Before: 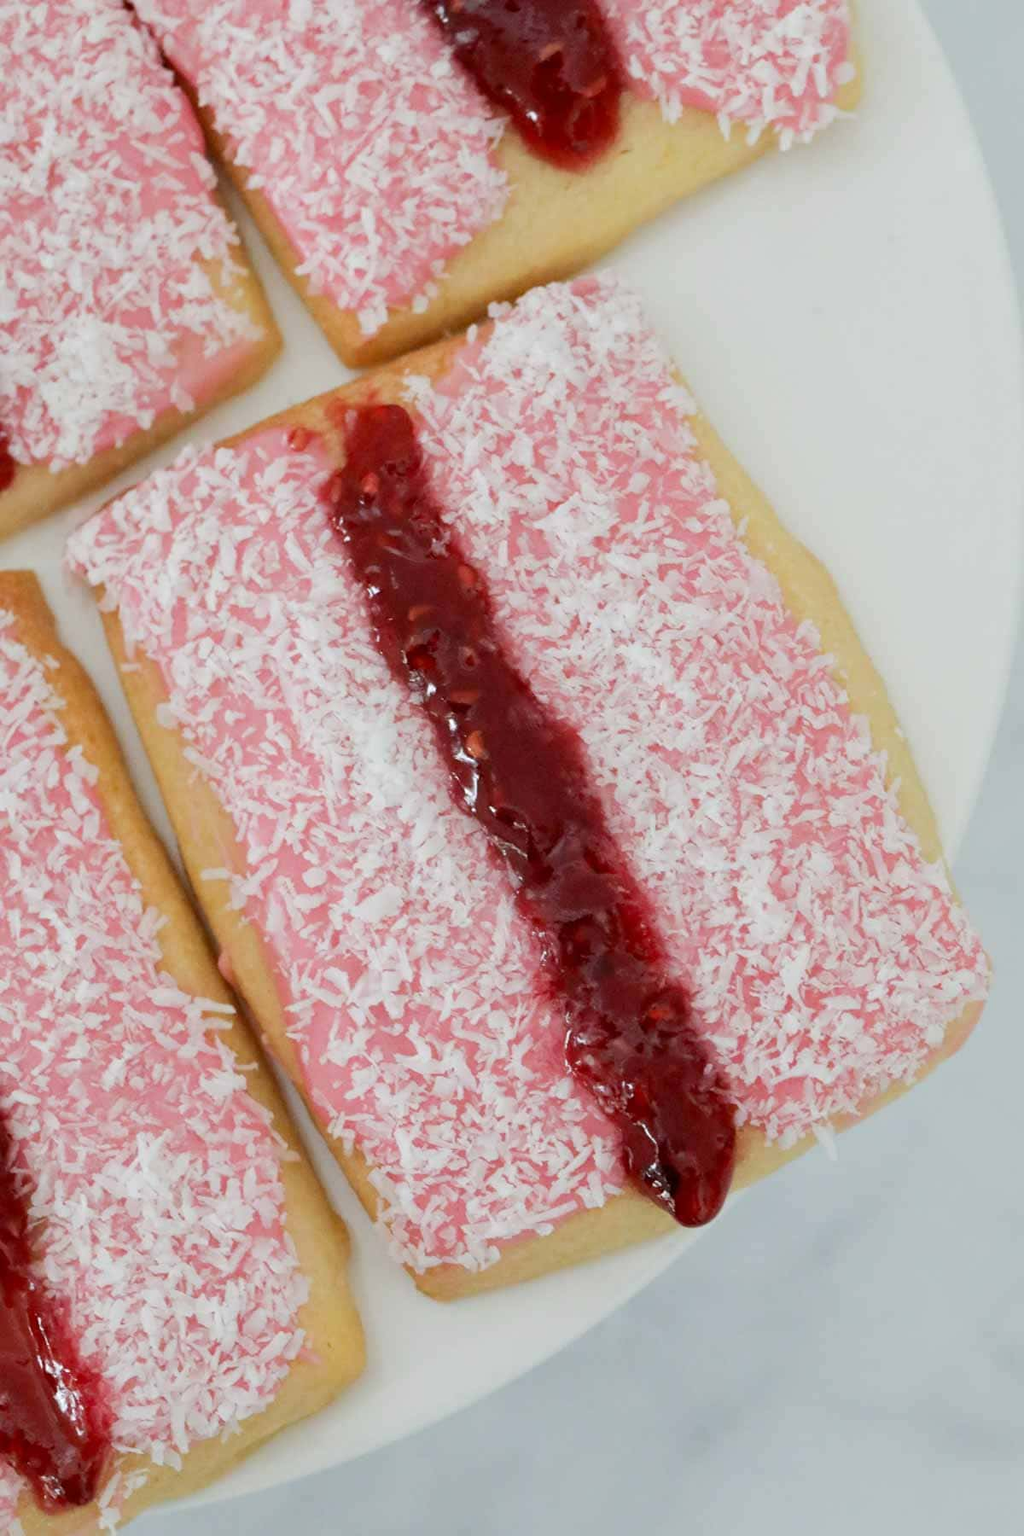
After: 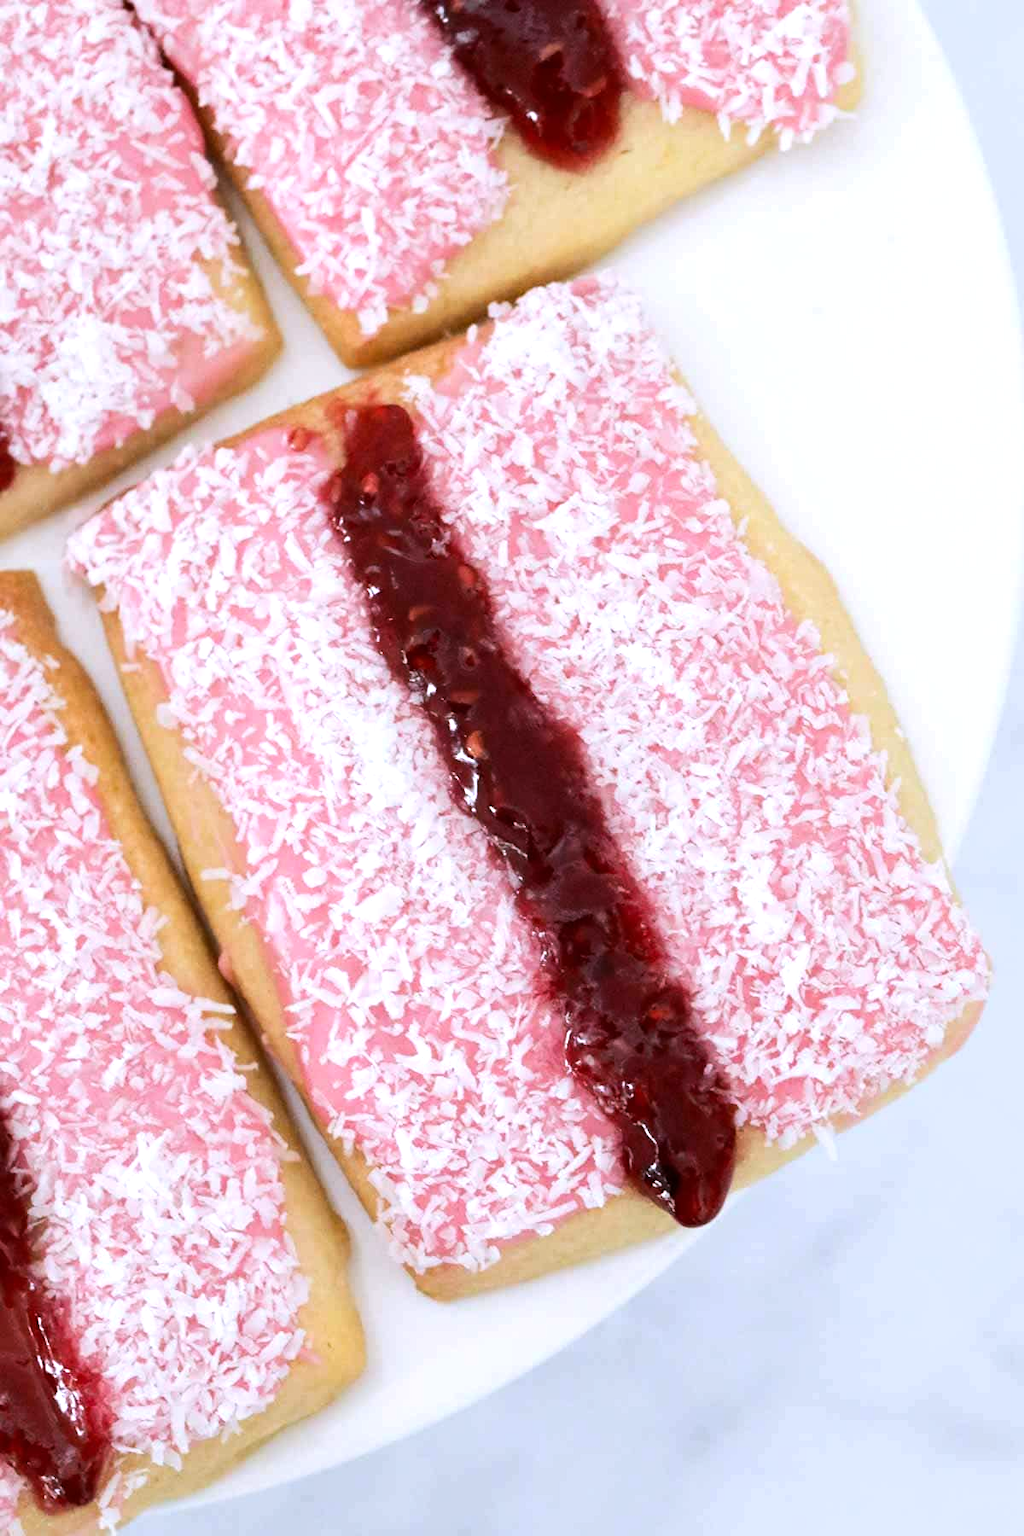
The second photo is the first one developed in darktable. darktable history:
white balance: red 1.004, blue 1.096
tone equalizer: -8 EV -0.75 EV, -7 EV -0.7 EV, -6 EV -0.6 EV, -5 EV -0.4 EV, -3 EV 0.4 EV, -2 EV 0.6 EV, -1 EV 0.7 EV, +0 EV 0.75 EV, edges refinement/feathering 500, mask exposure compensation -1.57 EV, preserve details no
